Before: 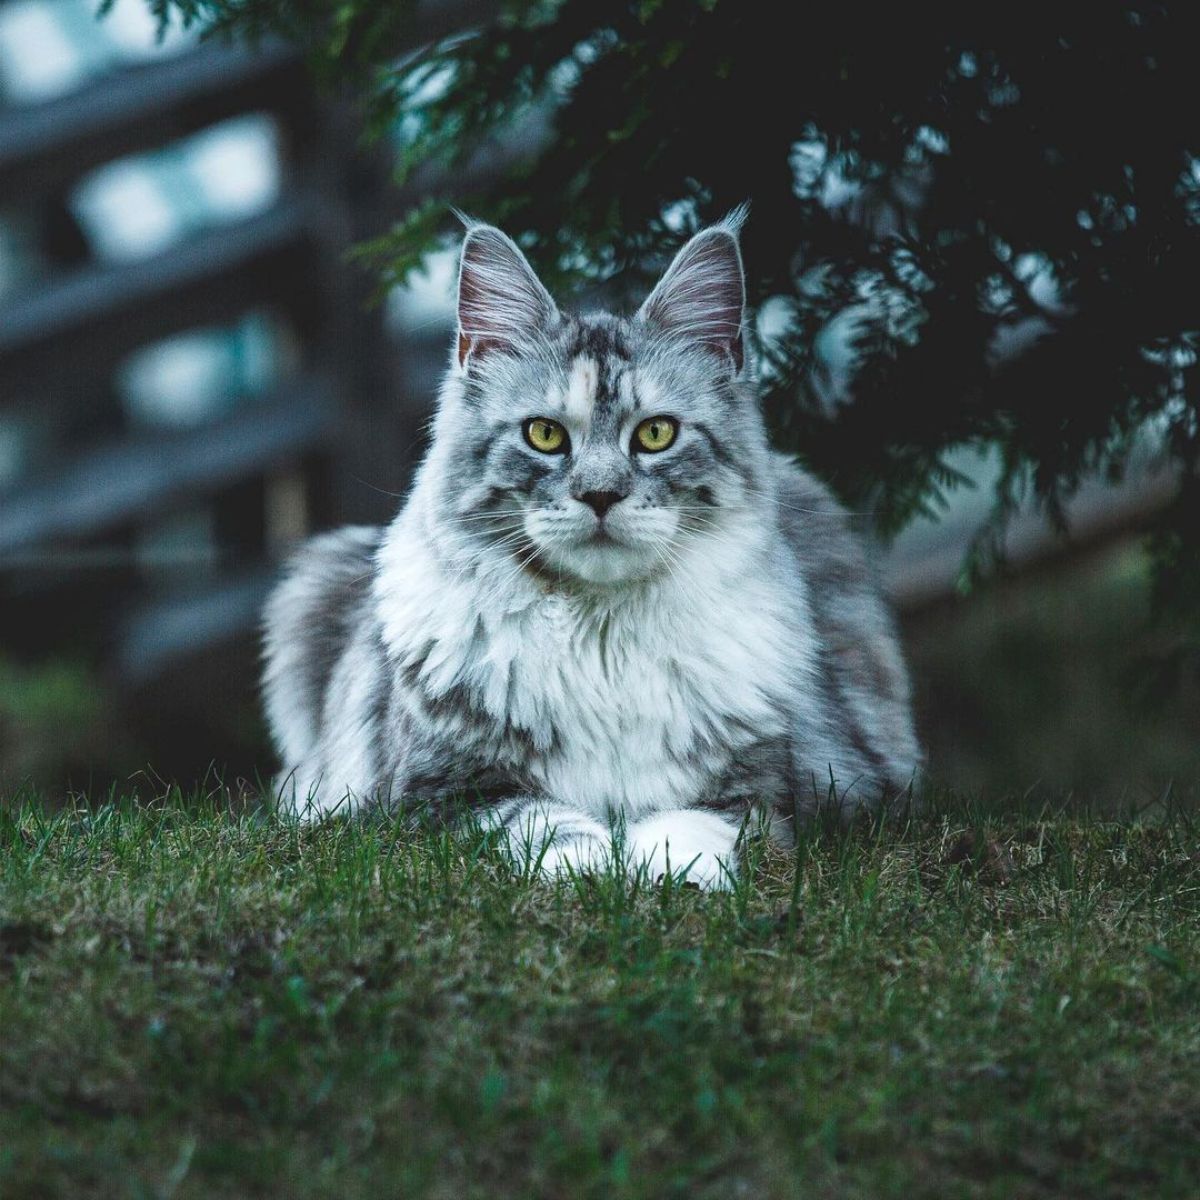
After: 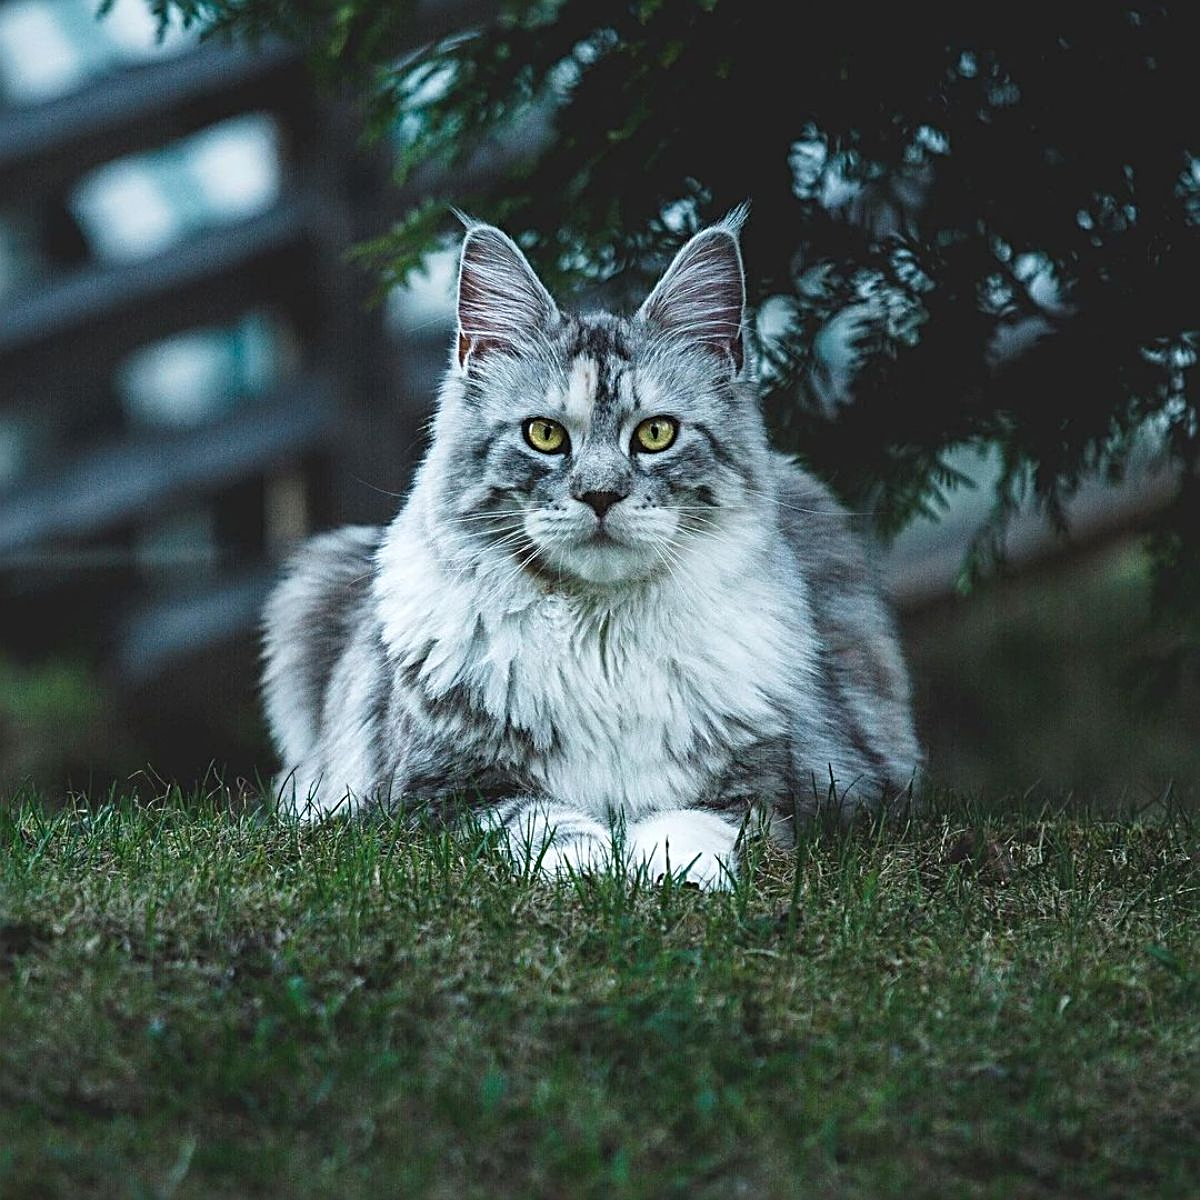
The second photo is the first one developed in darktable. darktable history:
sharpen: radius 2.837, amount 0.726
